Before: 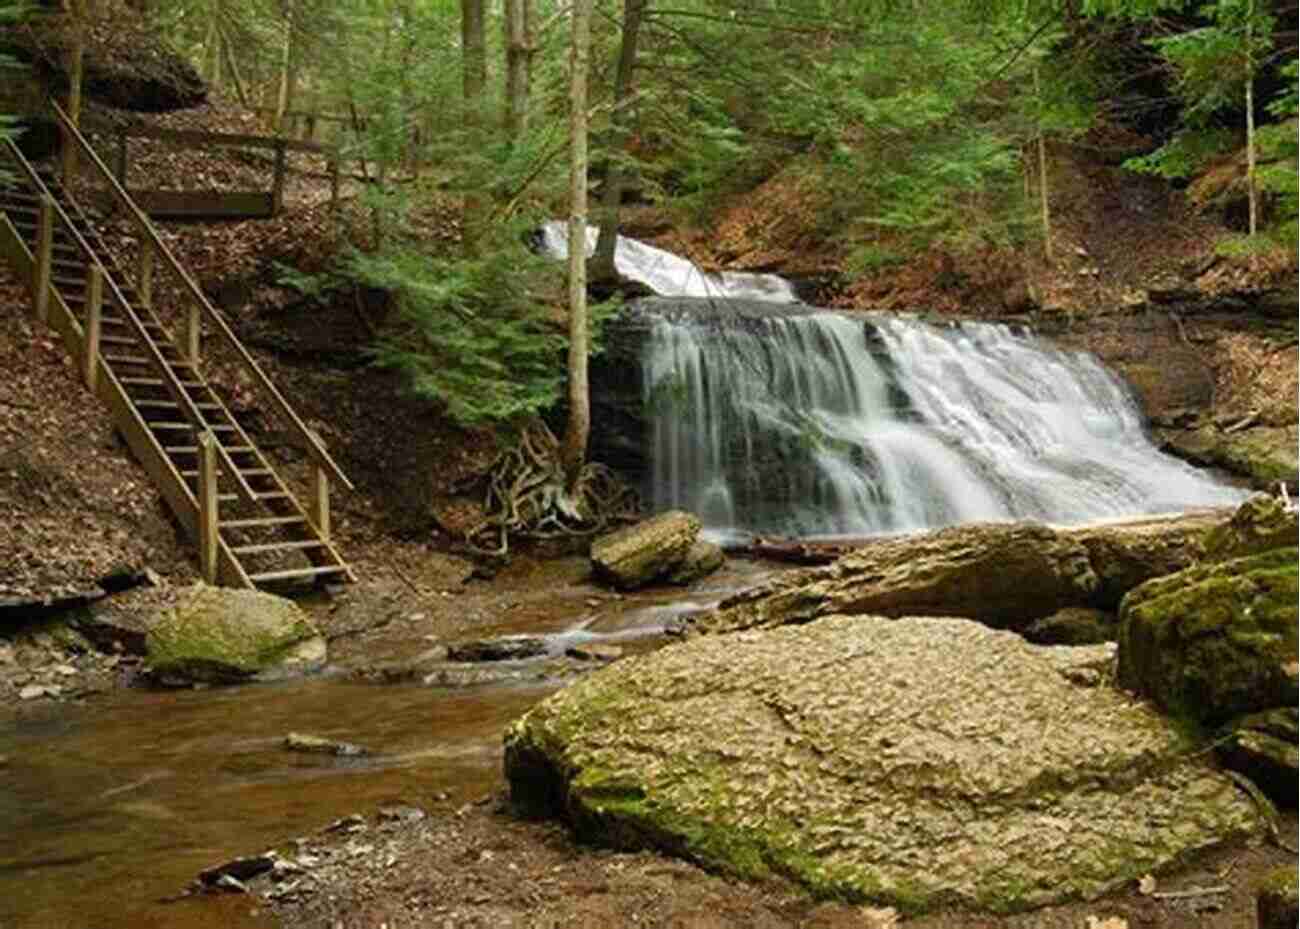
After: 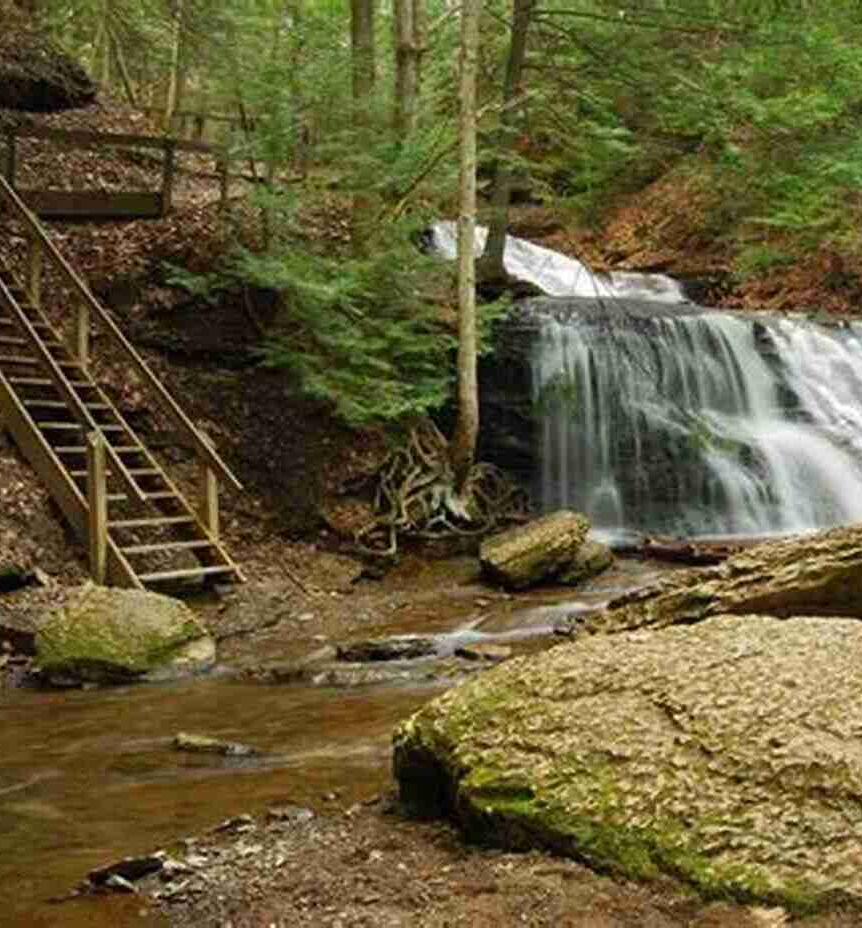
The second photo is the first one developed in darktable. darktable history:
crop and rotate: left 8.604%, right 25.083%
